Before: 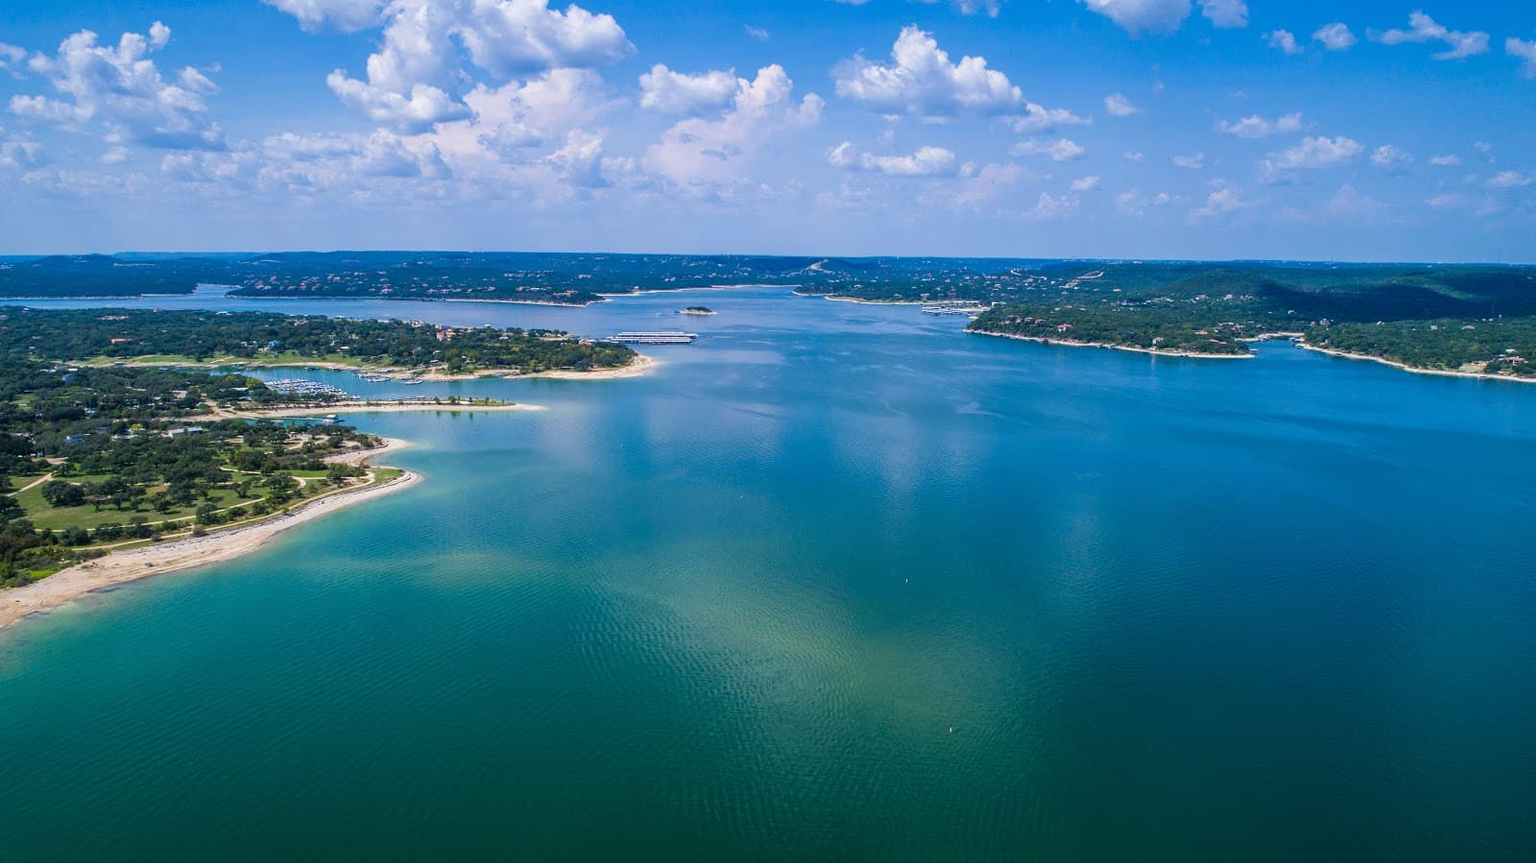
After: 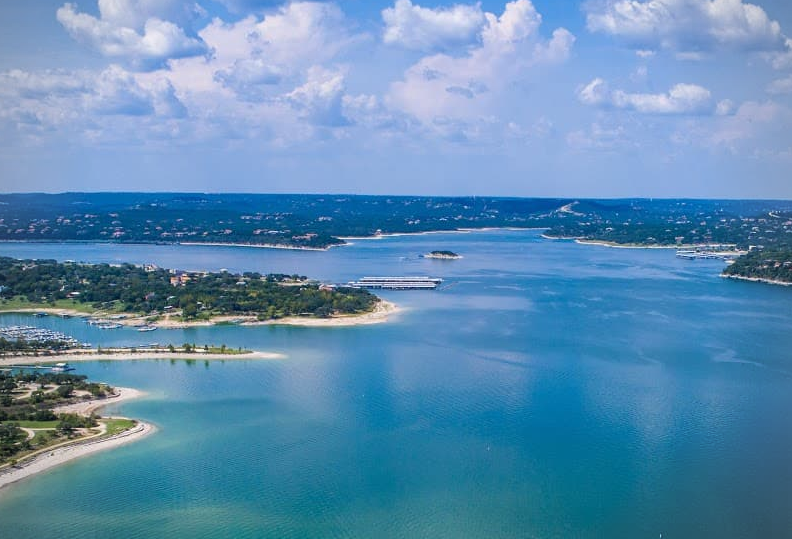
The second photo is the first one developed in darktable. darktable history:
crop: left 17.76%, top 7.69%, right 32.72%, bottom 32.249%
vignetting: brightness -0.324, unbound false
